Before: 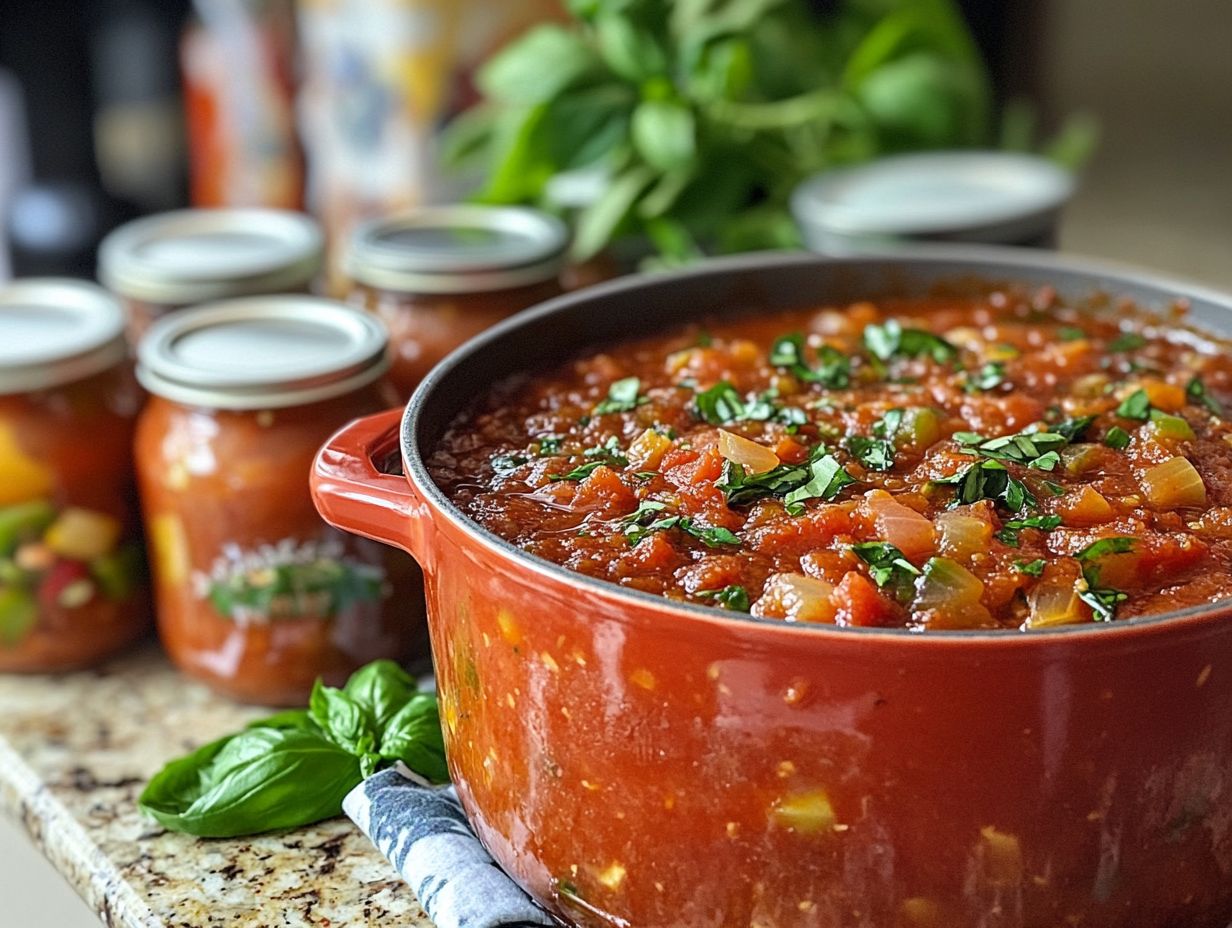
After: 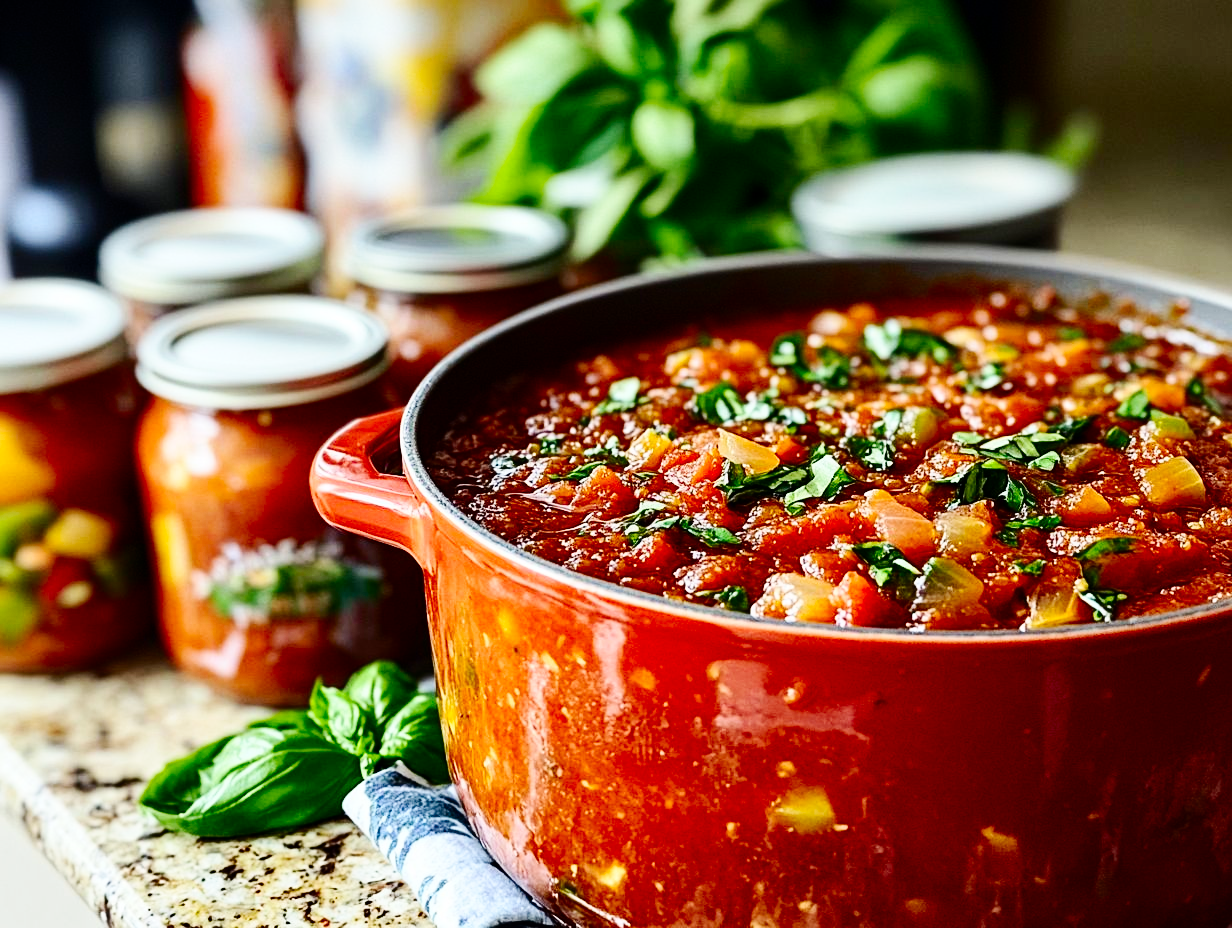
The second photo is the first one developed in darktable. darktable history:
base curve: curves: ch0 [(0, 0) (0.036, 0.025) (0.121, 0.166) (0.206, 0.329) (0.605, 0.79) (1, 1)], preserve colors none
contrast brightness saturation: contrast 0.2, brightness -0.11, saturation 0.1
